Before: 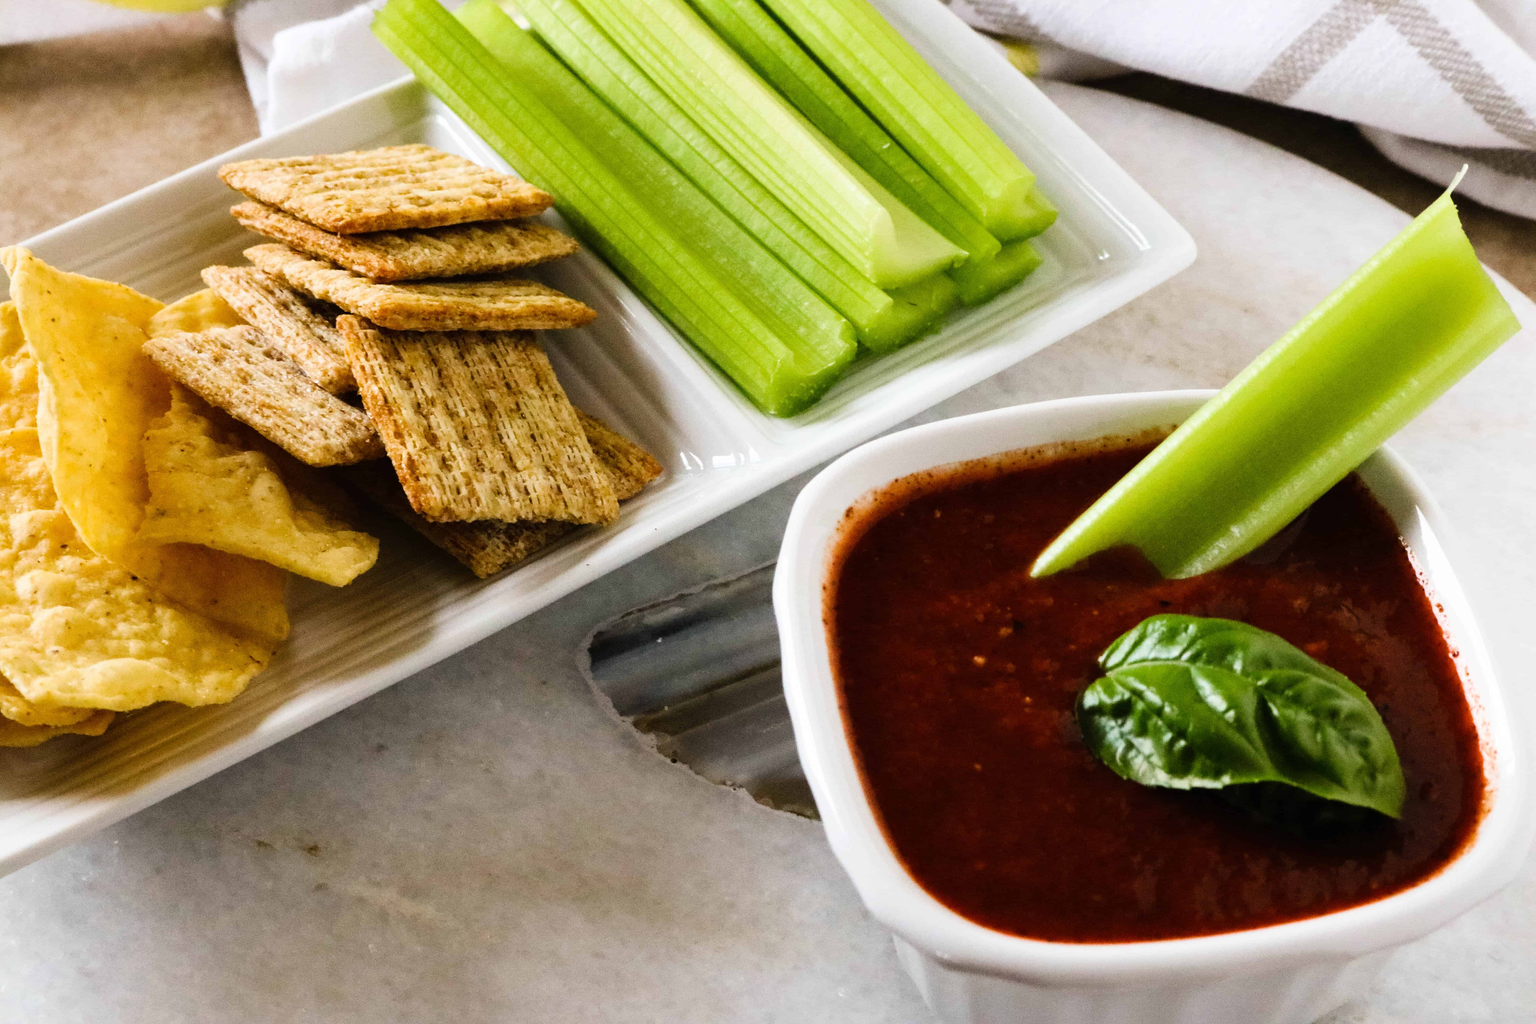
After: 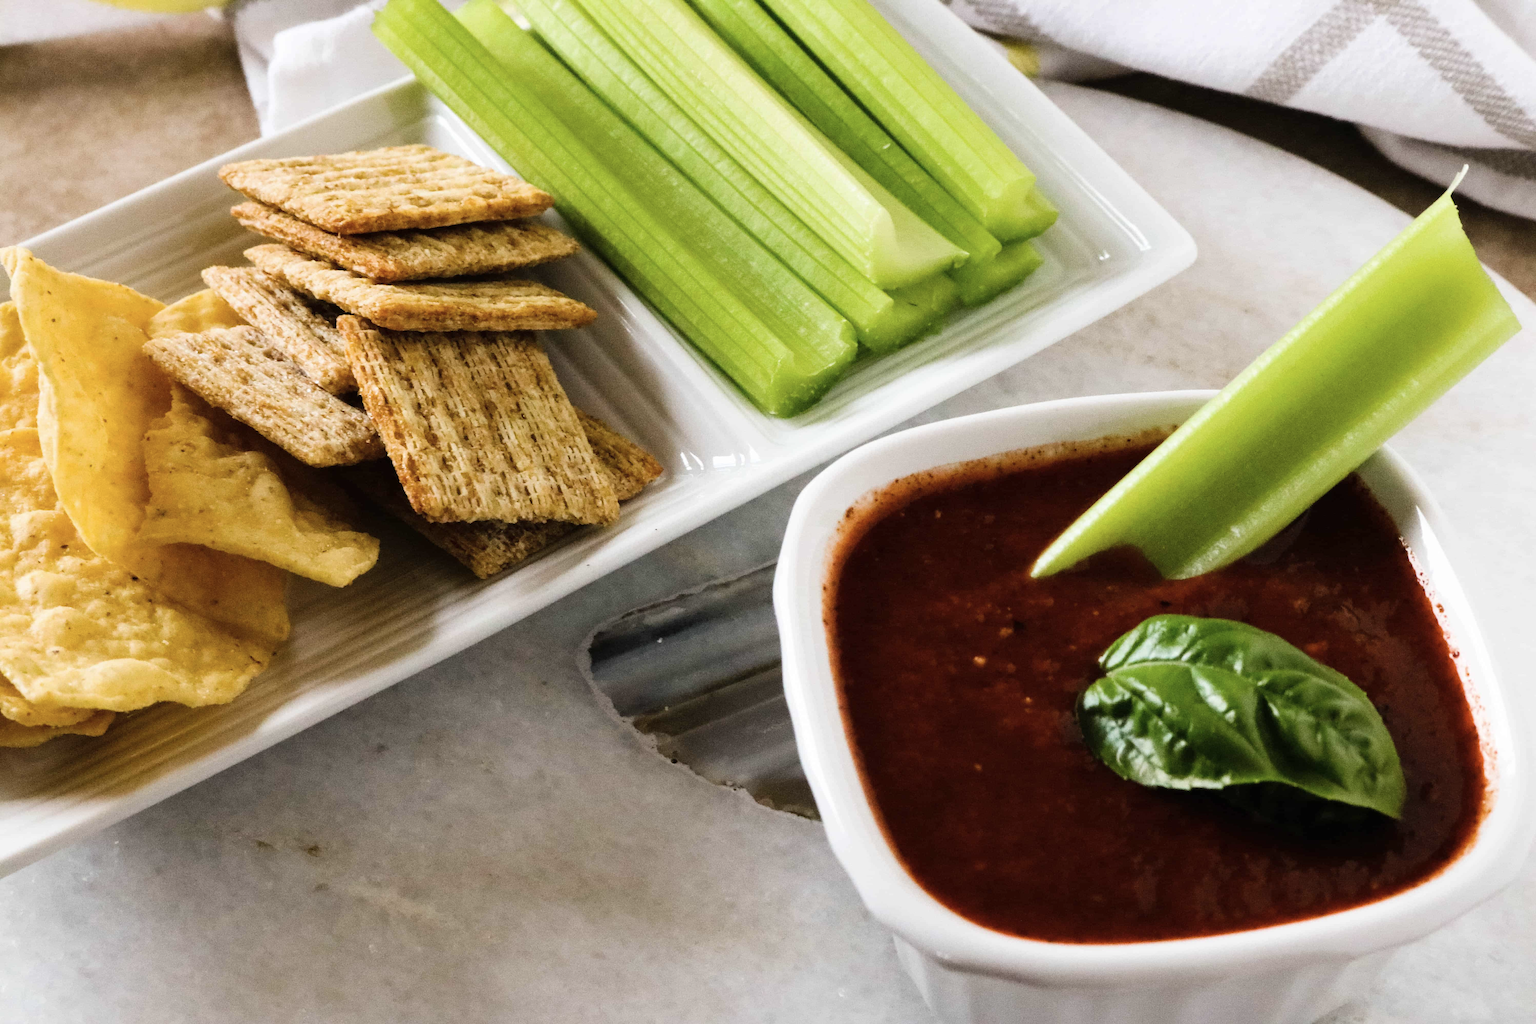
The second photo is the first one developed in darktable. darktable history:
contrast brightness saturation: saturation -0.158
